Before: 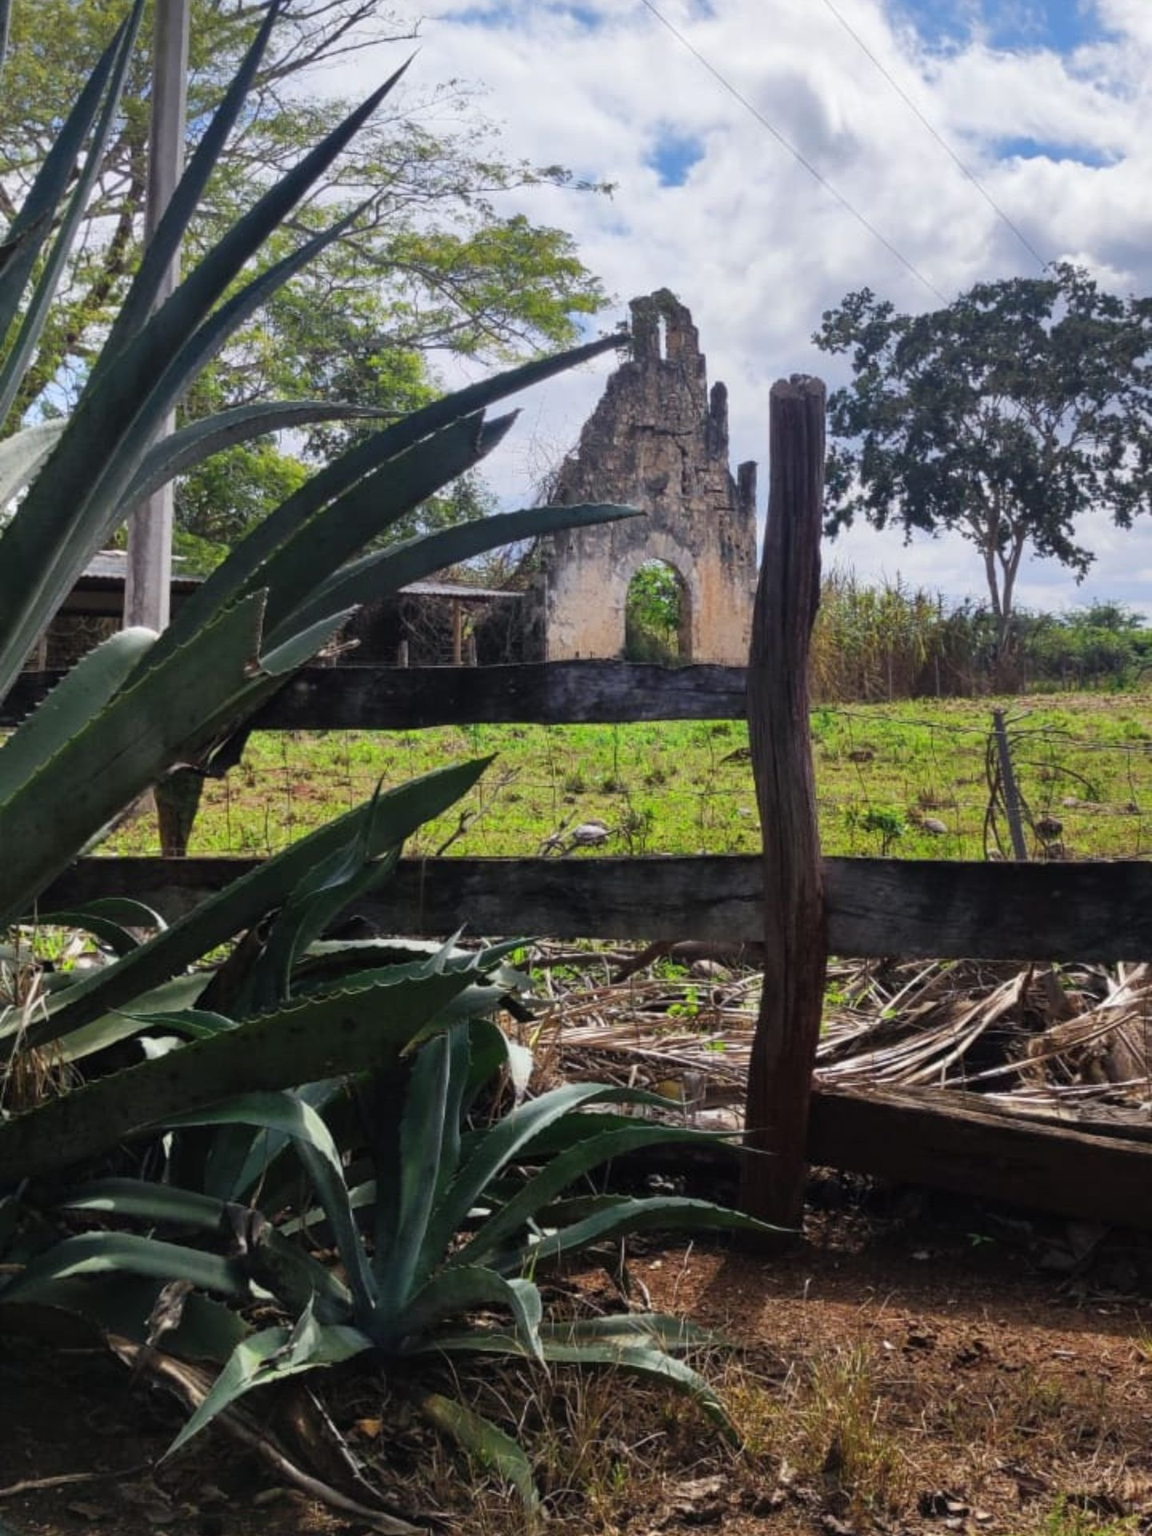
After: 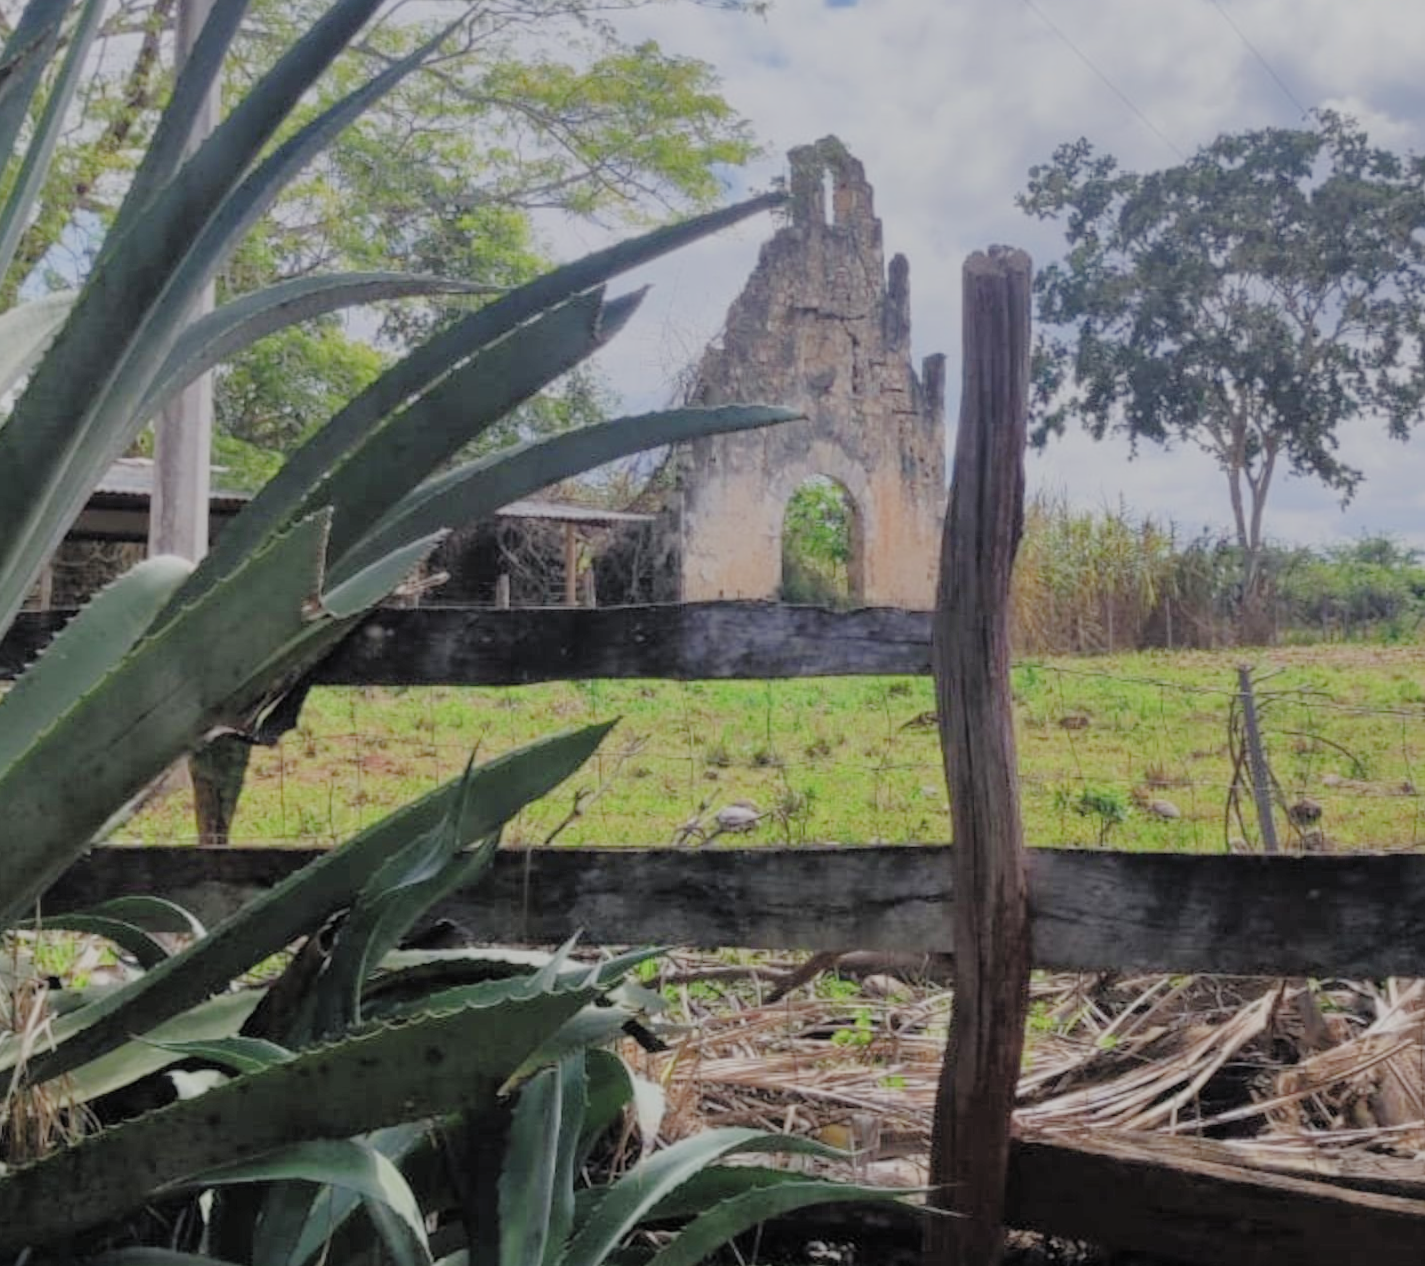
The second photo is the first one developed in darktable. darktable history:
filmic rgb: black relative exposure -4.42 EV, white relative exposure 6.58 EV, hardness 1.85, contrast 0.5
crop: top 11.166%, bottom 22.168%
rotate and perspective: rotation 0.174°, lens shift (vertical) 0.013, lens shift (horizontal) 0.019, shear 0.001, automatic cropping original format, crop left 0.007, crop right 0.991, crop top 0.016, crop bottom 0.997
exposure: black level correction -0.005, exposure 1.002 EV, compensate highlight preservation false
